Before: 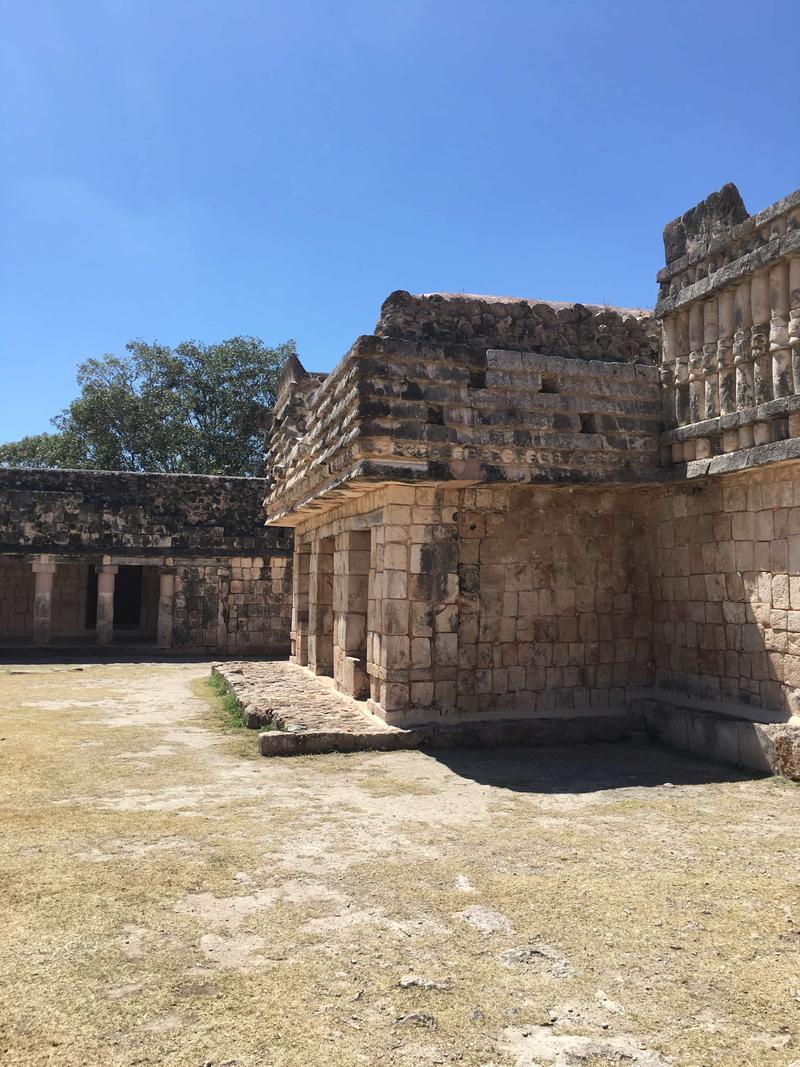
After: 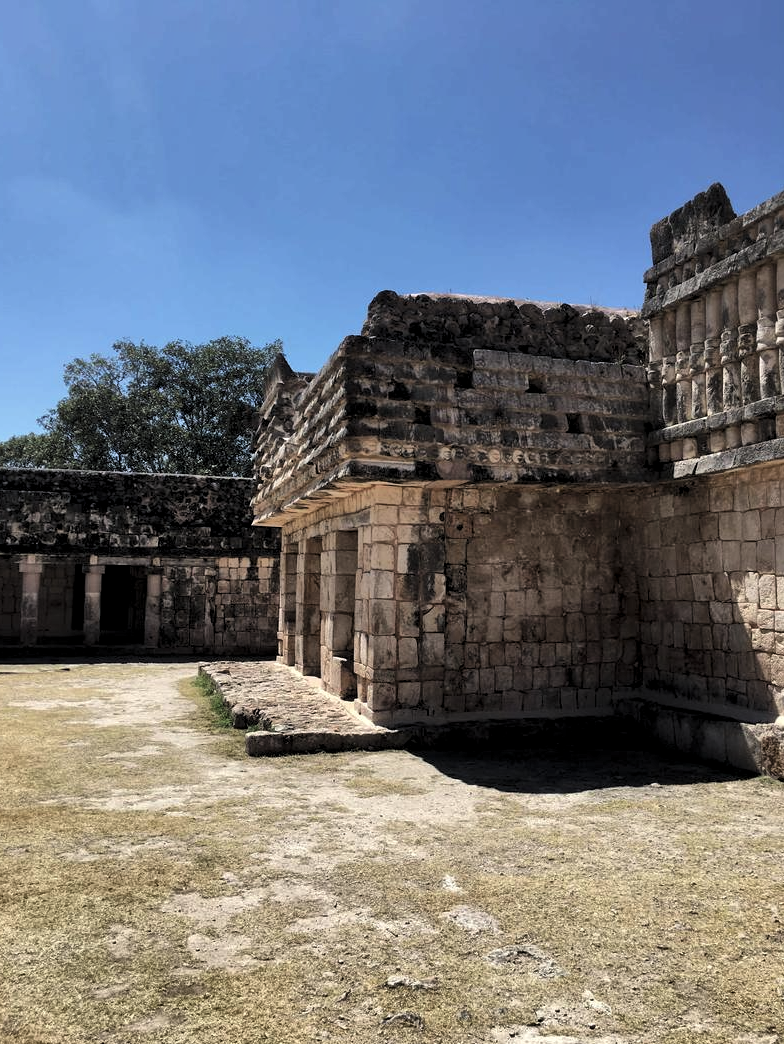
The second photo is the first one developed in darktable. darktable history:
shadows and highlights: shadows 52.65, soften with gaussian
levels: levels [0.116, 0.574, 1]
crop: left 1.667%, right 0.279%, bottom 2.078%
local contrast: highlights 105%, shadows 100%, detail 119%, midtone range 0.2
